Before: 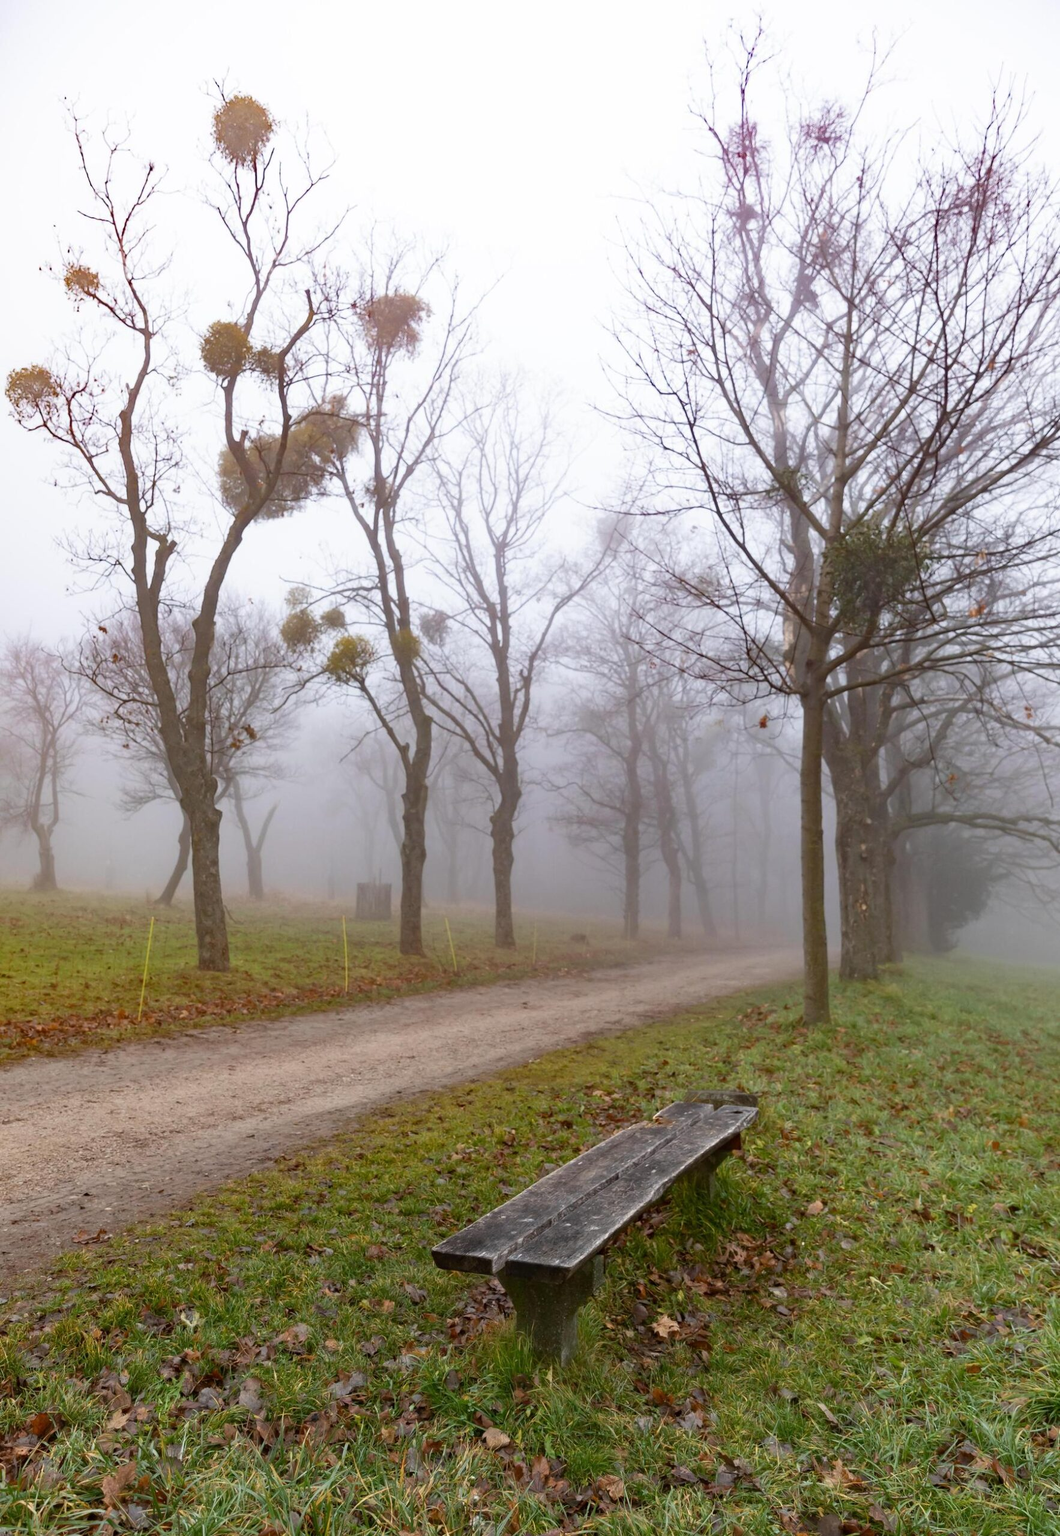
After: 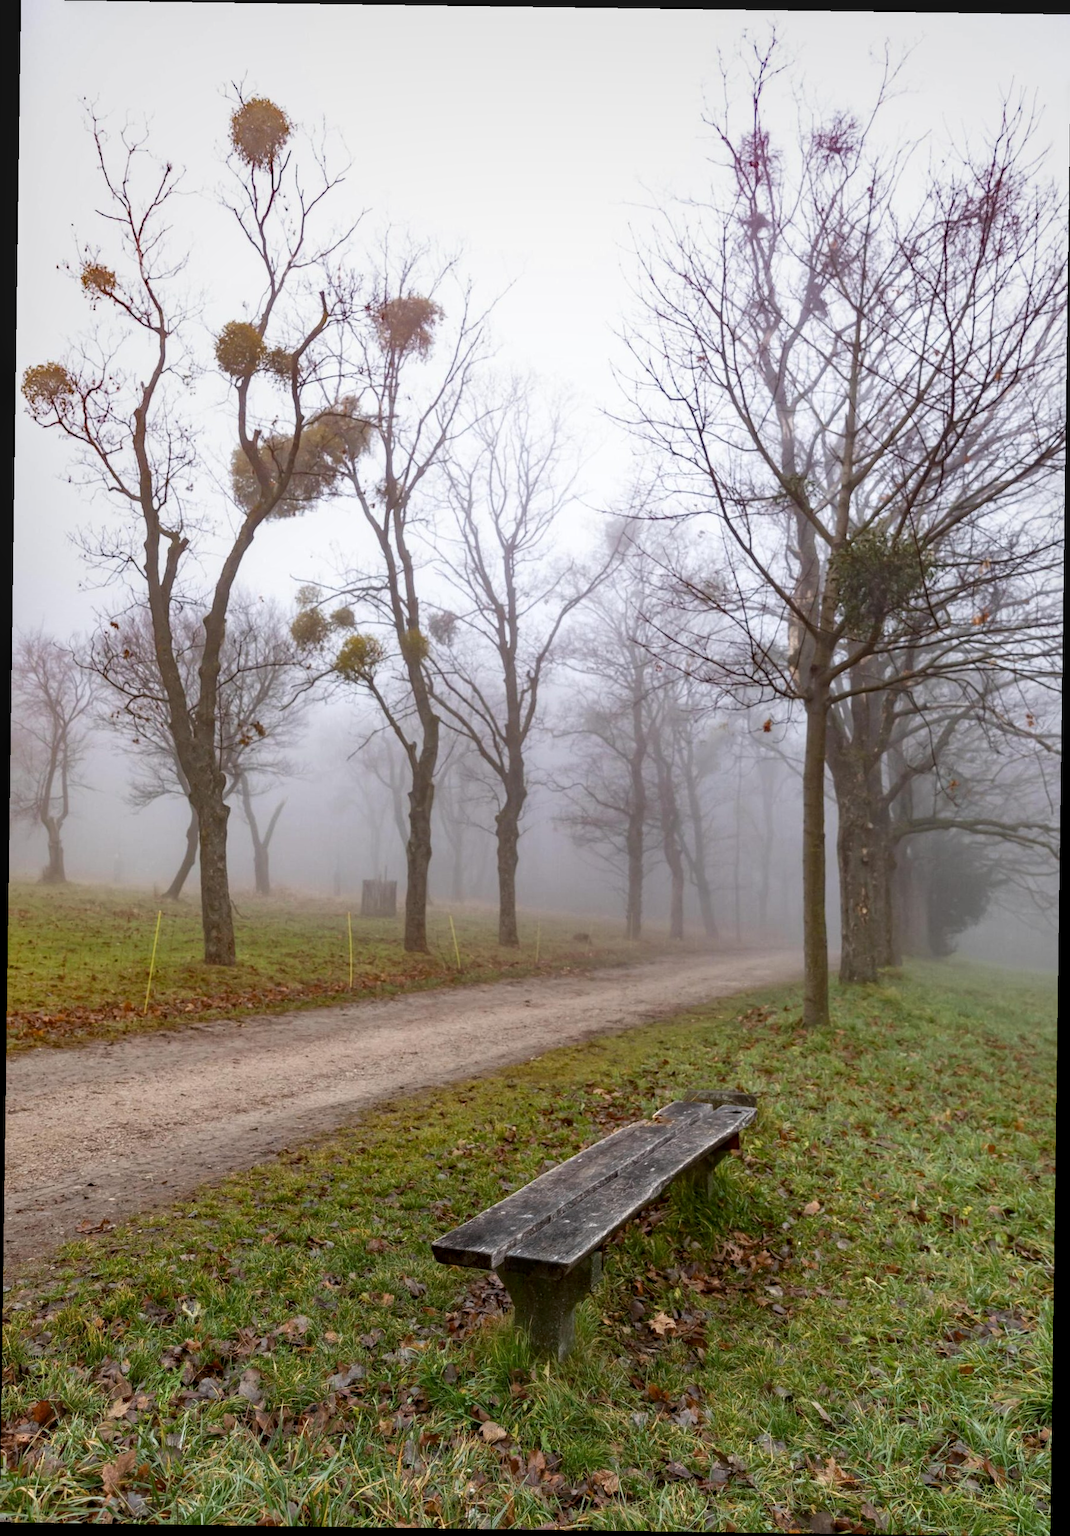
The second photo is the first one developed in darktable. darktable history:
rotate and perspective: rotation 0.8°, automatic cropping off
local contrast: on, module defaults
